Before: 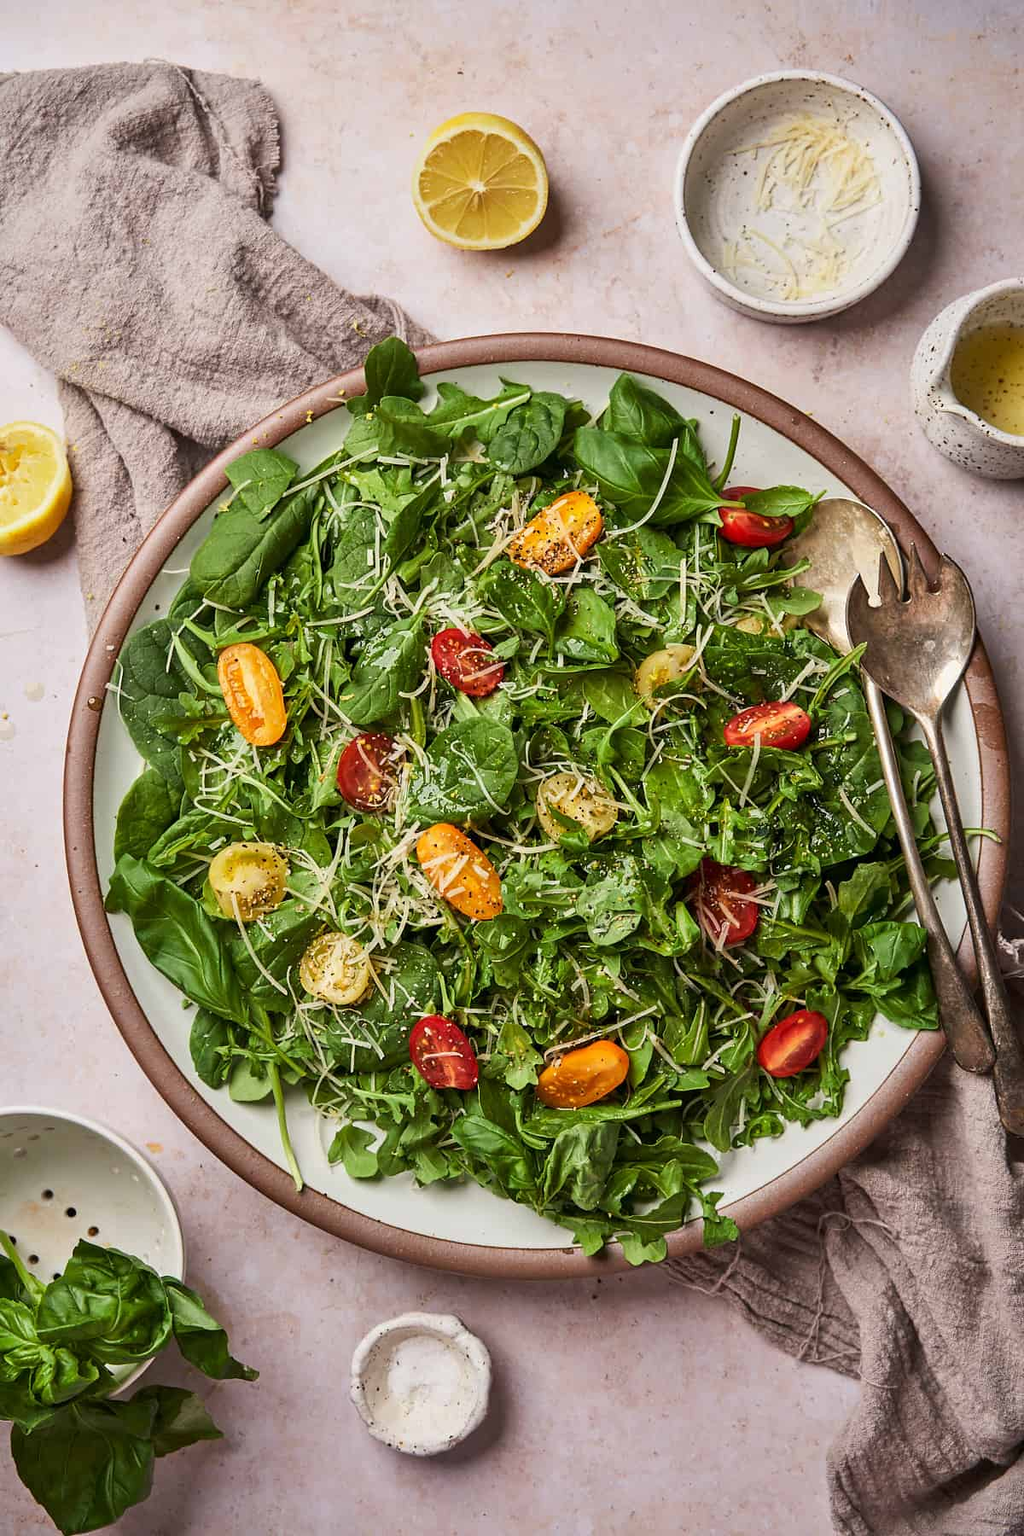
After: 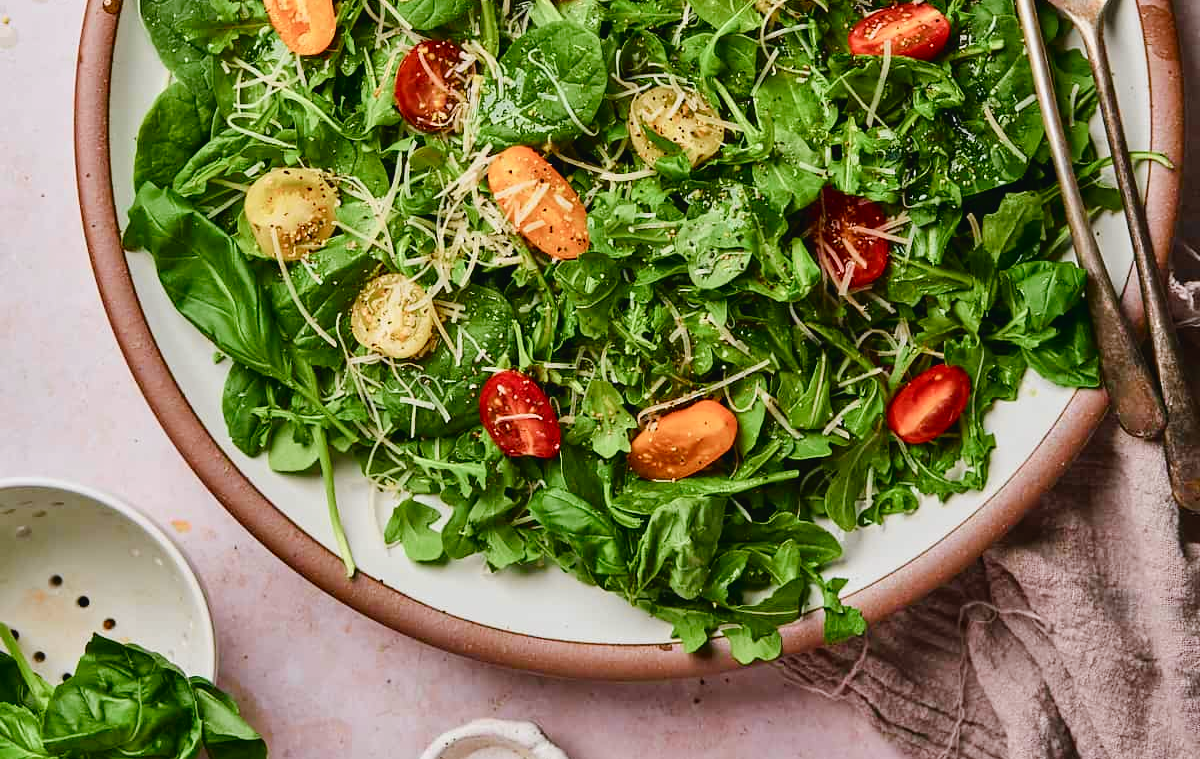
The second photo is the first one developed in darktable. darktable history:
color balance rgb: shadows lift › luminance -10%, shadows lift › chroma 1%, shadows lift › hue 113°, power › luminance -15%, highlights gain › chroma 0.2%, highlights gain › hue 333°, global offset › luminance 0.5%, perceptual saturation grading › global saturation 20%, perceptual saturation grading › highlights -50%, perceptual saturation grading › shadows 25%, contrast -10%
crop: top 45.551%, bottom 12.262%
tone equalizer: on, module defaults
tone curve: curves: ch0 [(0, 0) (0.051, 0.047) (0.102, 0.099) (0.228, 0.275) (0.432, 0.535) (0.695, 0.778) (0.908, 0.946) (1, 1)]; ch1 [(0, 0) (0.339, 0.298) (0.402, 0.363) (0.453, 0.421) (0.483, 0.469) (0.494, 0.493) (0.504, 0.501) (0.527, 0.538) (0.563, 0.595) (0.597, 0.632) (1, 1)]; ch2 [(0, 0) (0.48, 0.48) (0.504, 0.5) (0.539, 0.554) (0.59, 0.63) (0.642, 0.684) (0.824, 0.815) (1, 1)], color space Lab, independent channels, preserve colors none
